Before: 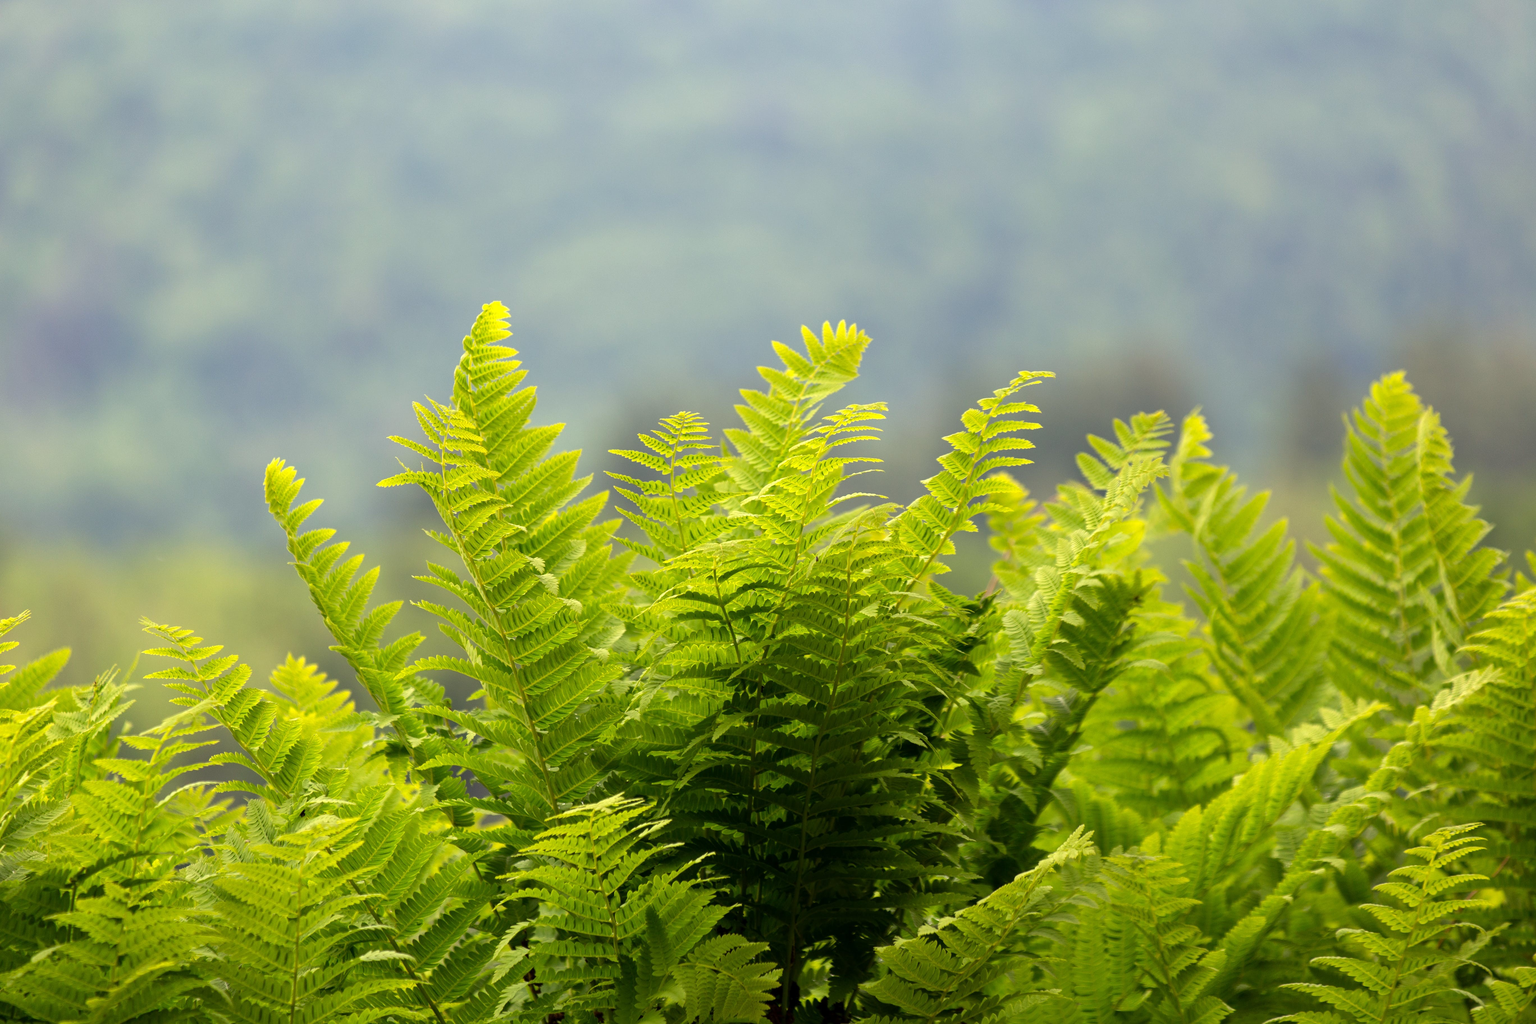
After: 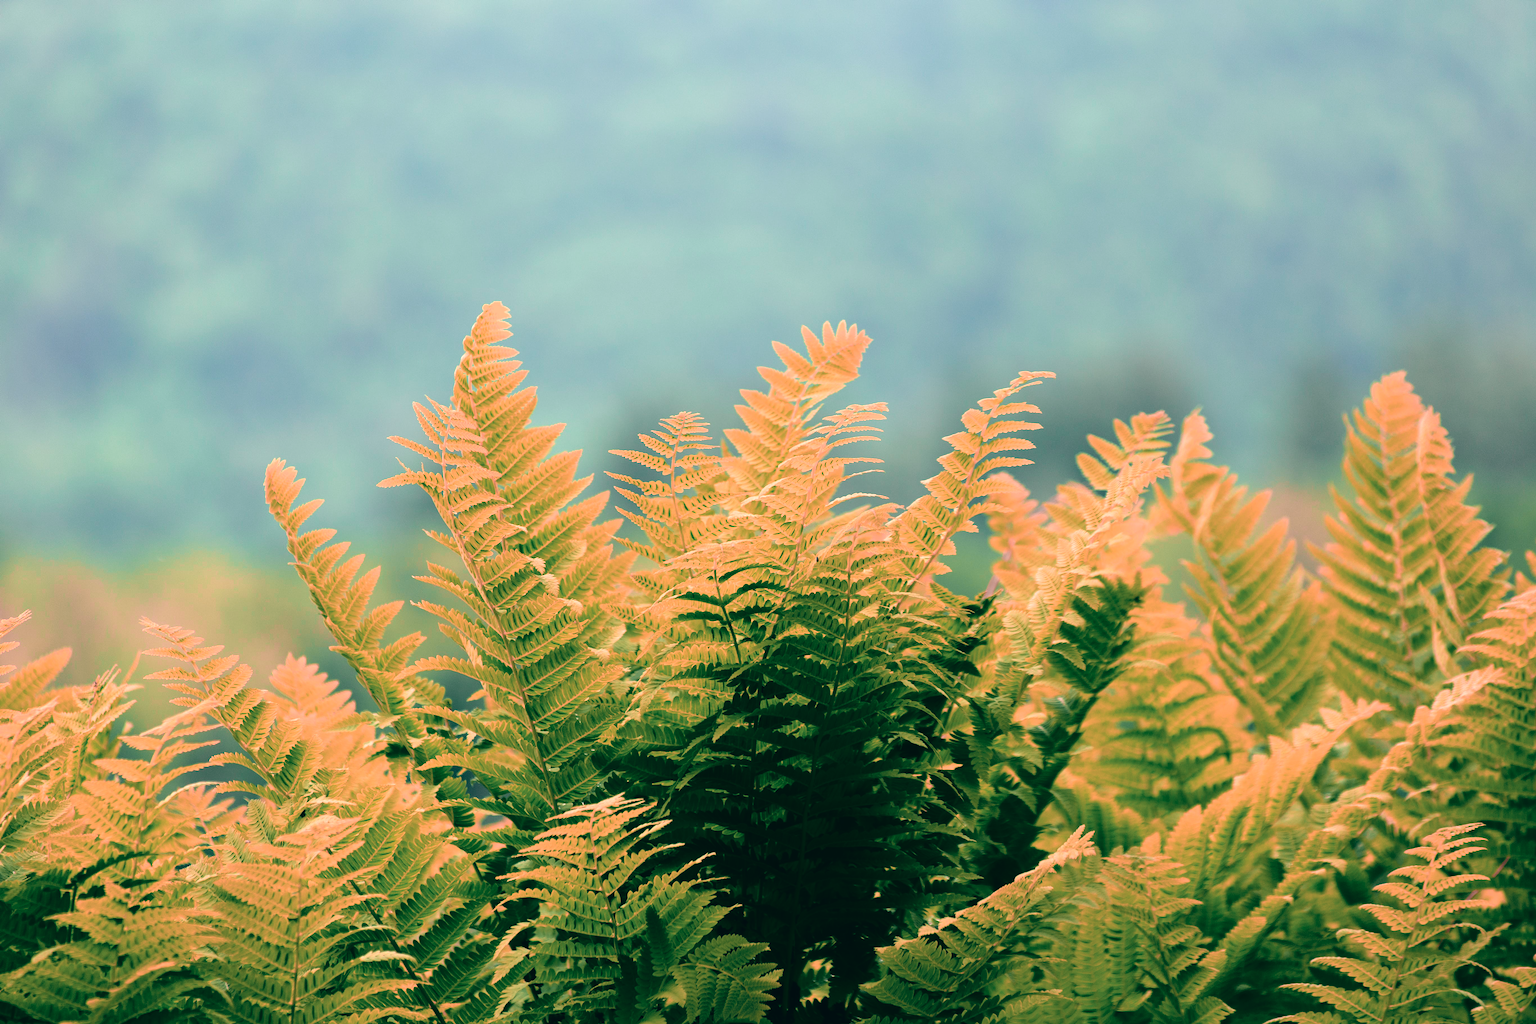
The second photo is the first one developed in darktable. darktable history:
color zones: curves: ch2 [(0, 0.5) (0.084, 0.497) (0.323, 0.335) (0.4, 0.497) (1, 0.5)], process mode strong
tone curve: curves: ch0 [(0, 0) (0.068, 0.031) (0.175, 0.139) (0.32, 0.345) (0.495, 0.544) (0.748, 0.762) (0.993, 0.954)]; ch1 [(0, 0) (0.294, 0.184) (0.34, 0.303) (0.371, 0.344) (0.441, 0.408) (0.477, 0.474) (0.499, 0.5) (0.529, 0.523) (0.677, 0.762) (1, 1)]; ch2 [(0, 0) (0.431, 0.419) (0.495, 0.502) (0.524, 0.534) (0.557, 0.56) (0.634, 0.654) (0.728, 0.722) (1, 1)], color space Lab, independent channels, preserve colors none
color balance rgb: perceptual saturation grading › global saturation 8.89%, saturation formula JzAzBz (2021)
color correction: highlights a* -12.64, highlights b* -18.1, saturation 0.7
tone equalizer: -8 EV -0.417 EV, -7 EV -0.389 EV, -6 EV -0.333 EV, -5 EV -0.222 EV, -3 EV 0.222 EV, -2 EV 0.333 EV, -1 EV 0.389 EV, +0 EV 0.417 EV, edges refinement/feathering 500, mask exposure compensation -1.57 EV, preserve details no
exposure: exposure -0.151 EV, compensate highlight preservation false
color balance: lift [1.005, 0.99, 1.007, 1.01], gamma [1, 0.979, 1.011, 1.021], gain [0.923, 1.098, 1.025, 0.902], input saturation 90.45%, contrast 7.73%, output saturation 105.91%
